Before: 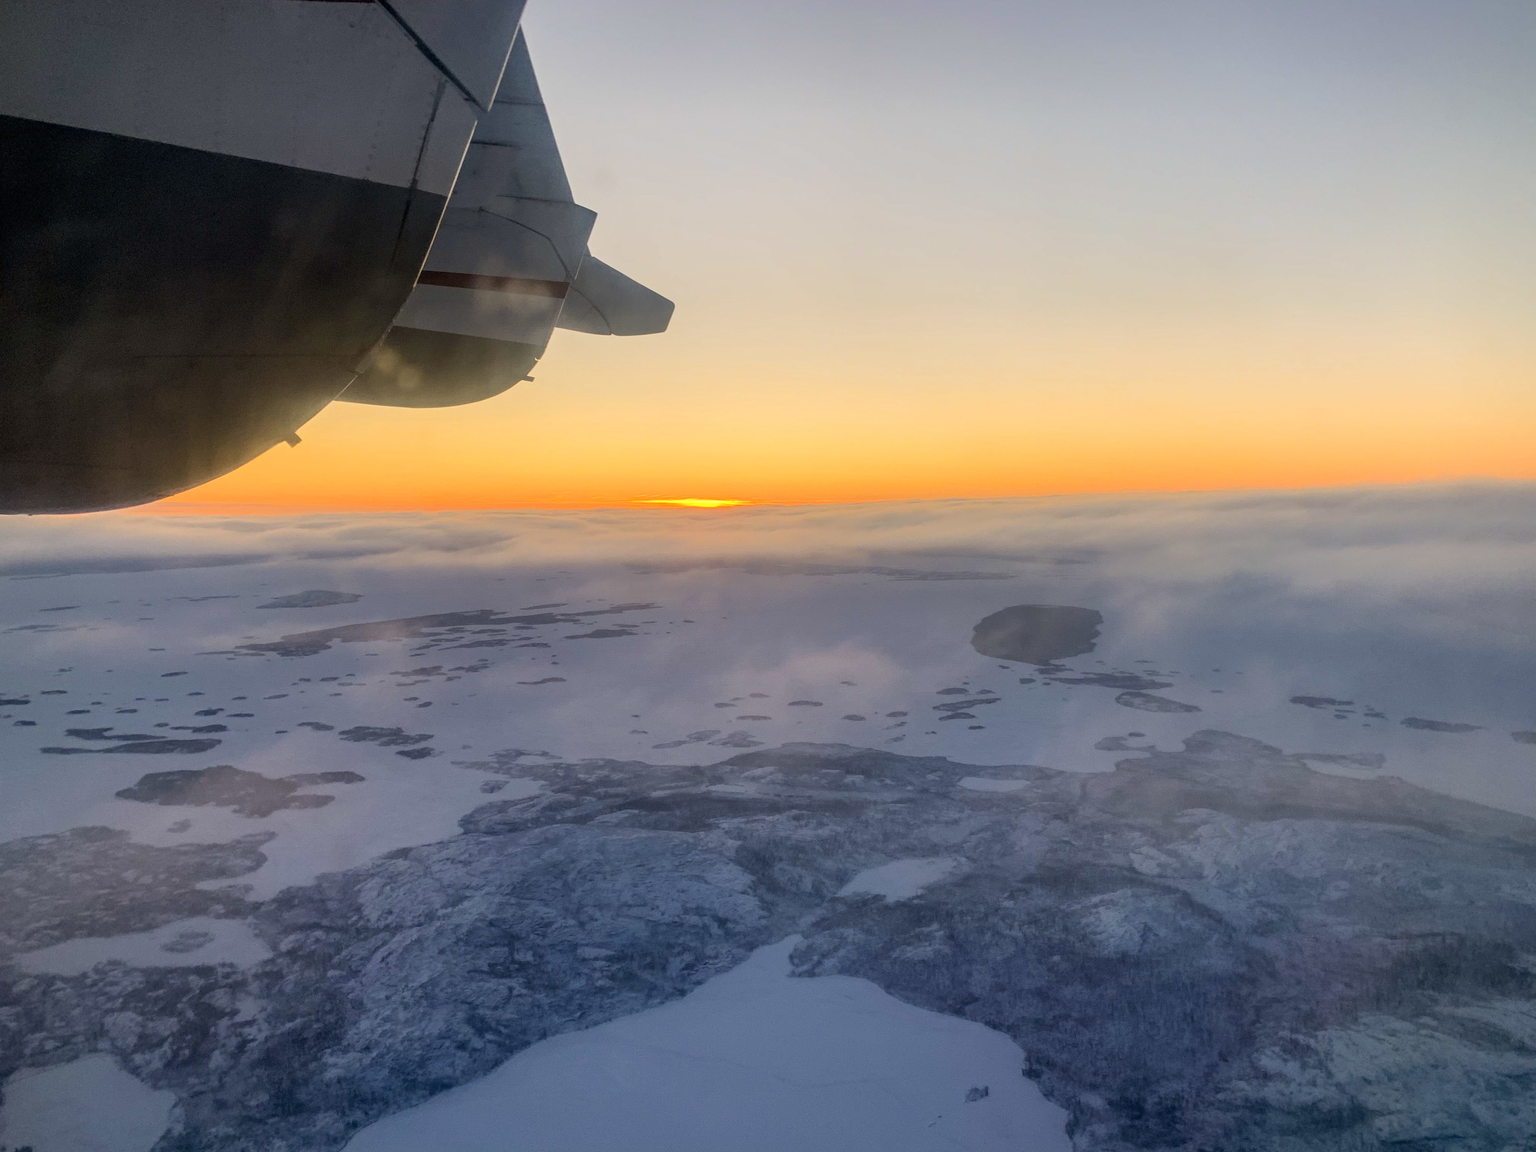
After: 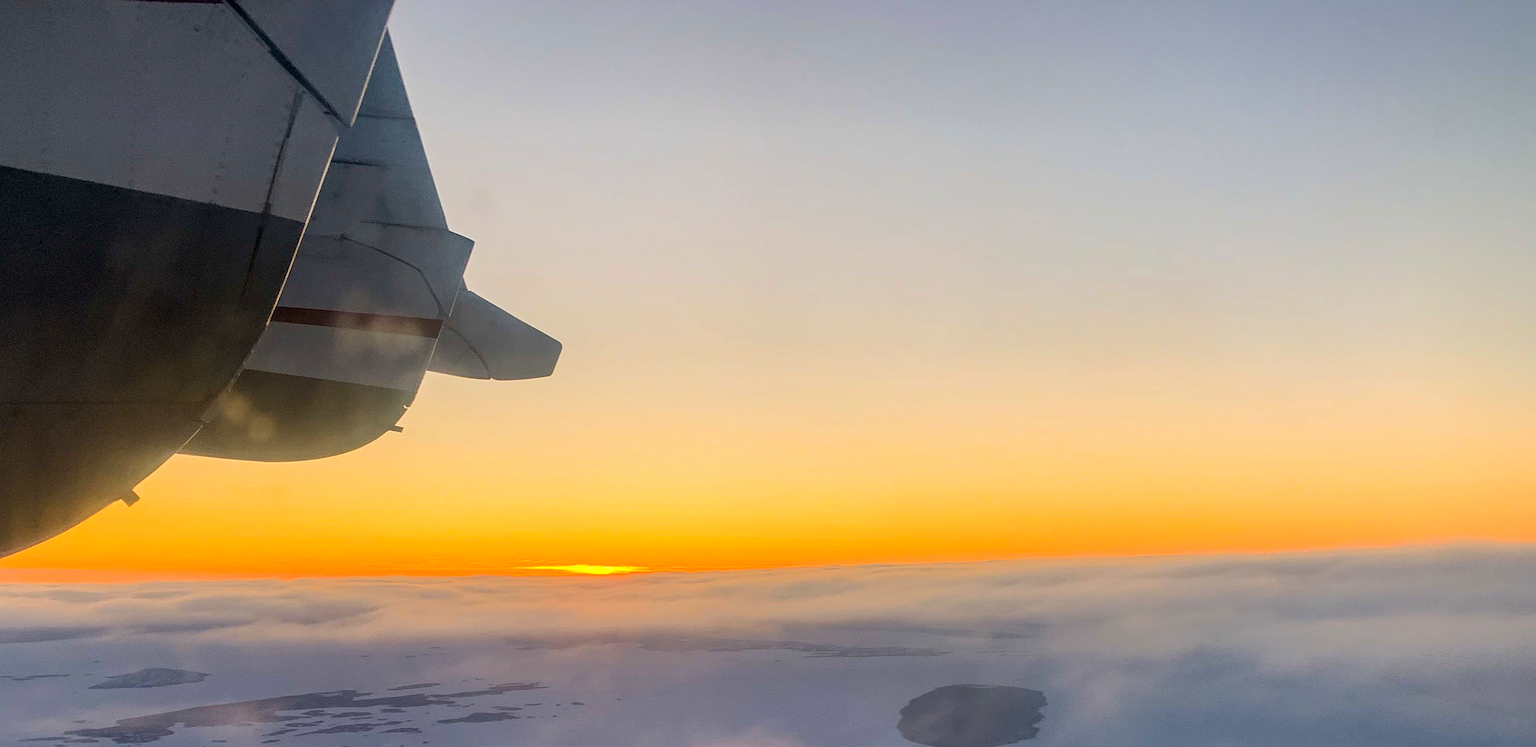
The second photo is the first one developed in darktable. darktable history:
color balance rgb: linear chroma grading › global chroma 8.821%, perceptual saturation grading › global saturation 0.39%
sharpen: on, module defaults
crop and rotate: left 11.616%, bottom 42.6%
